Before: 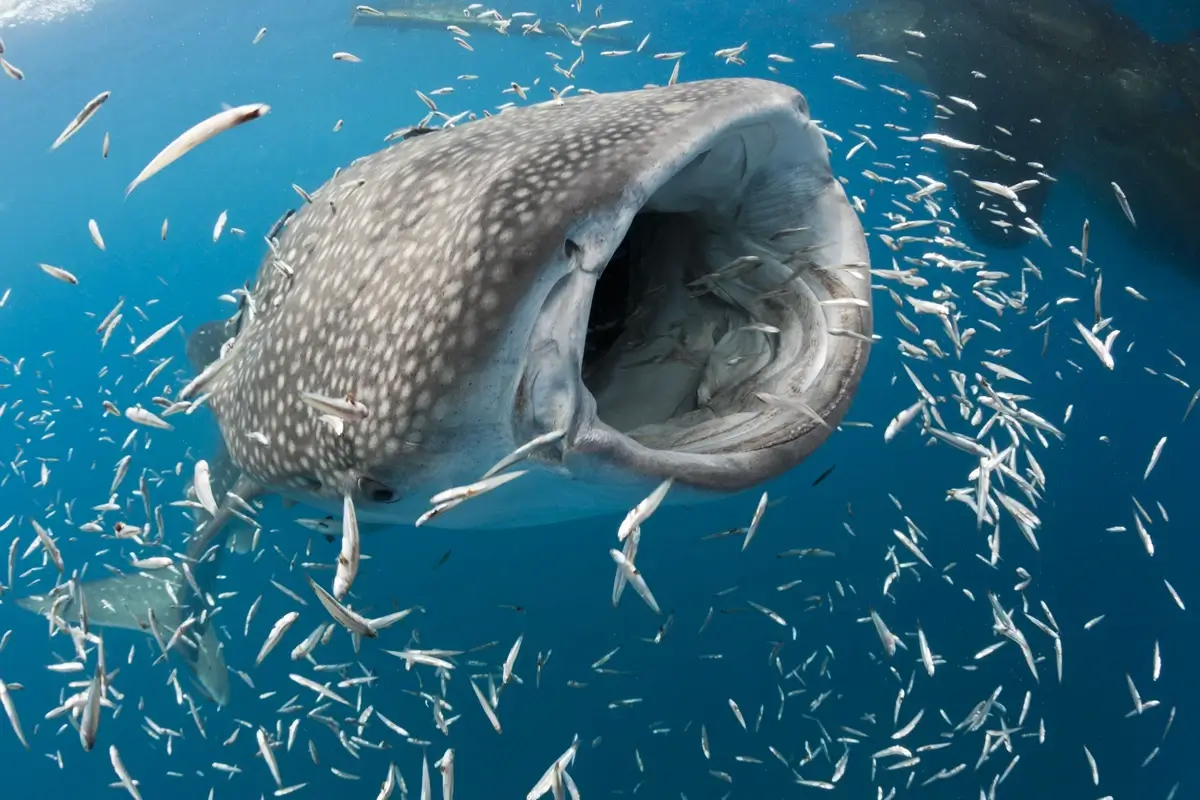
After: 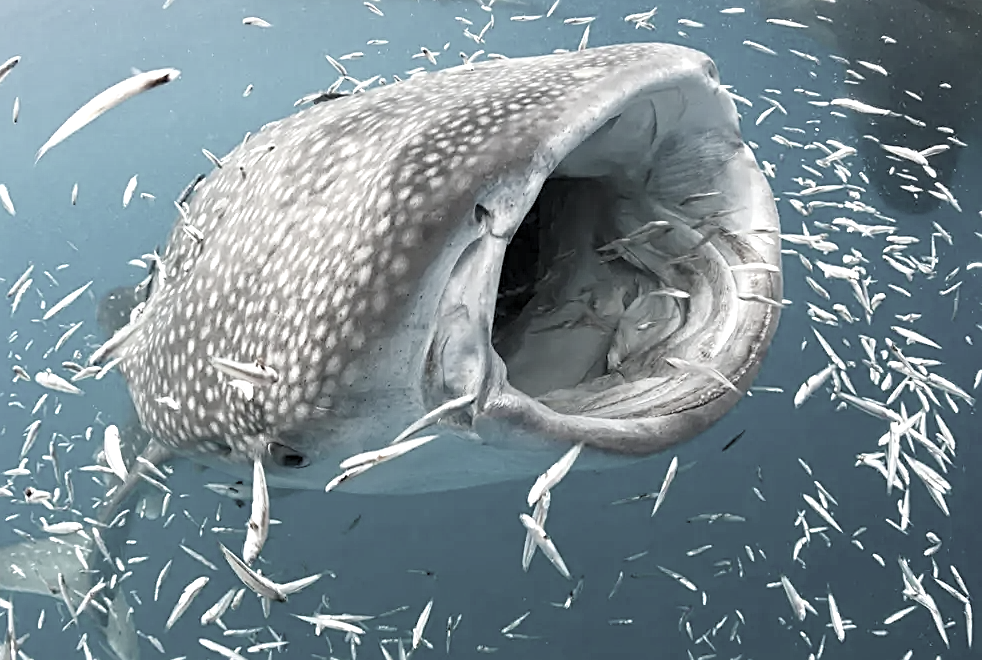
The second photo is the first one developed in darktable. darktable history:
crop and rotate: left 7.564%, top 4.38%, right 10.588%, bottom 13.029%
contrast brightness saturation: brightness 0.085, saturation 0.194
color correction: highlights b* -0.058, saturation 0.213
exposure: black level correction 0, exposure 0.499 EV, compensate highlight preservation false
contrast equalizer: y [[0.5, 0.542, 0.583, 0.625, 0.667, 0.708], [0.5 ×6], [0.5 ×6], [0 ×6], [0 ×6]], mix 0.275
color balance rgb: shadows lift › hue 86.34°, perceptual saturation grading › global saturation 34.723%, perceptual saturation grading › highlights -24.906%, perceptual saturation grading › shadows 49.315%, global vibrance 32.293%
sharpen: on, module defaults
